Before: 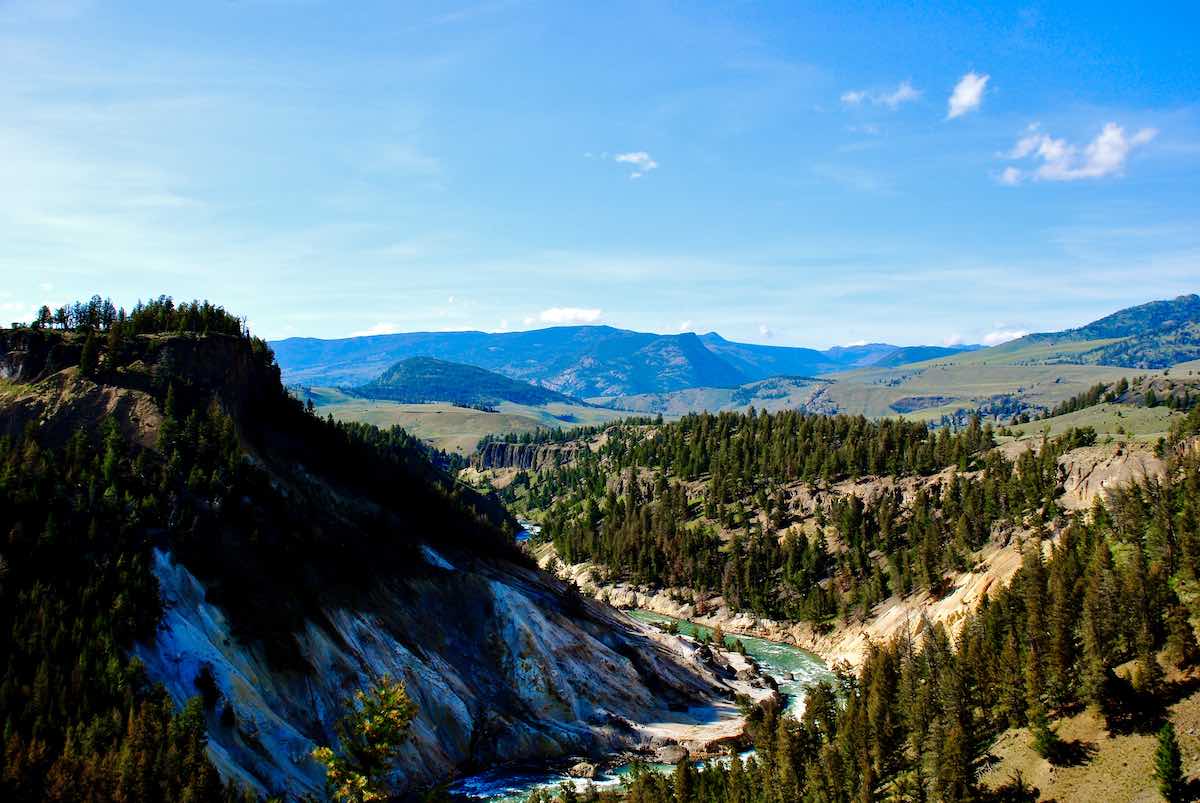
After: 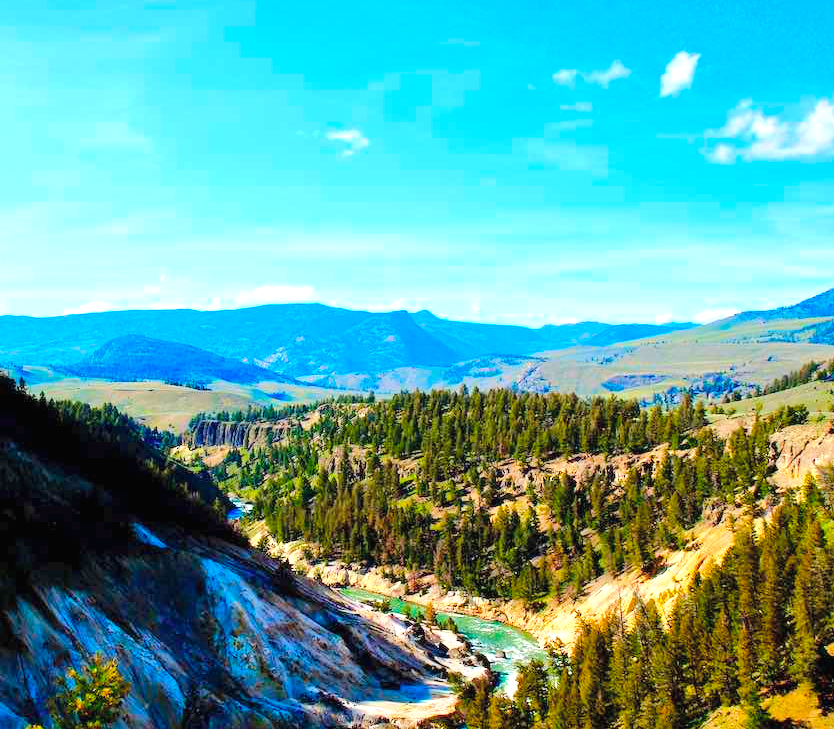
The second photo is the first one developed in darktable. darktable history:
exposure: black level correction 0, exposure 0.5 EV, compensate exposure bias true, compensate highlight preservation false
crop and rotate: left 24.034%, top 2.838%, right 6.406%, bottom 6.299%
contrast brightness saturation: brightness 0.13
color balance rgb: perceptual saturation grading › global saturation 25%, perceptual brilliance grading › mid-tones 10%, perceptual brilliance grading › shadows 15%, global vibrance 20%
